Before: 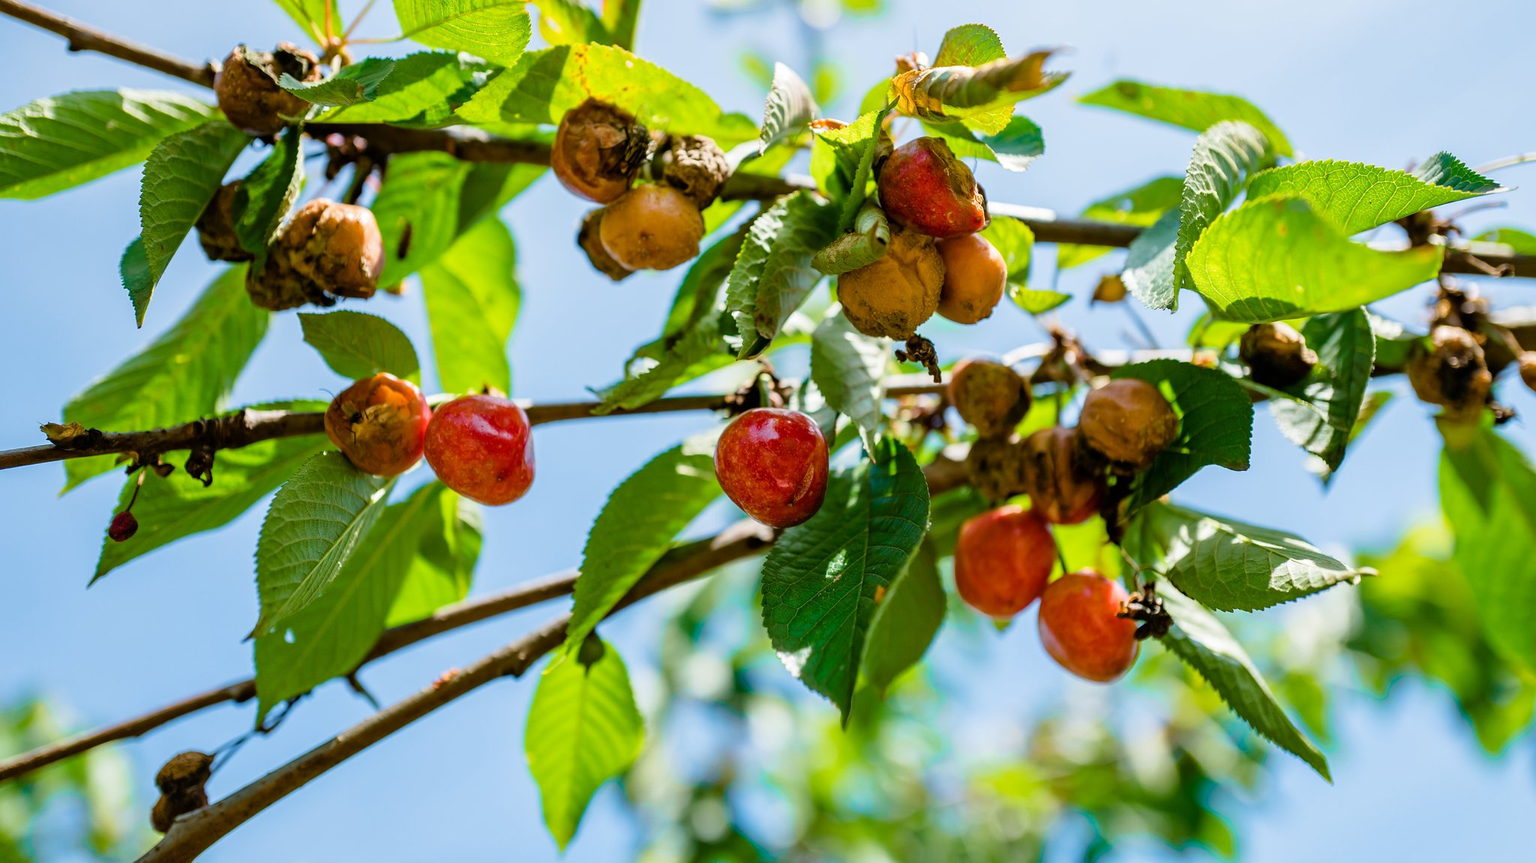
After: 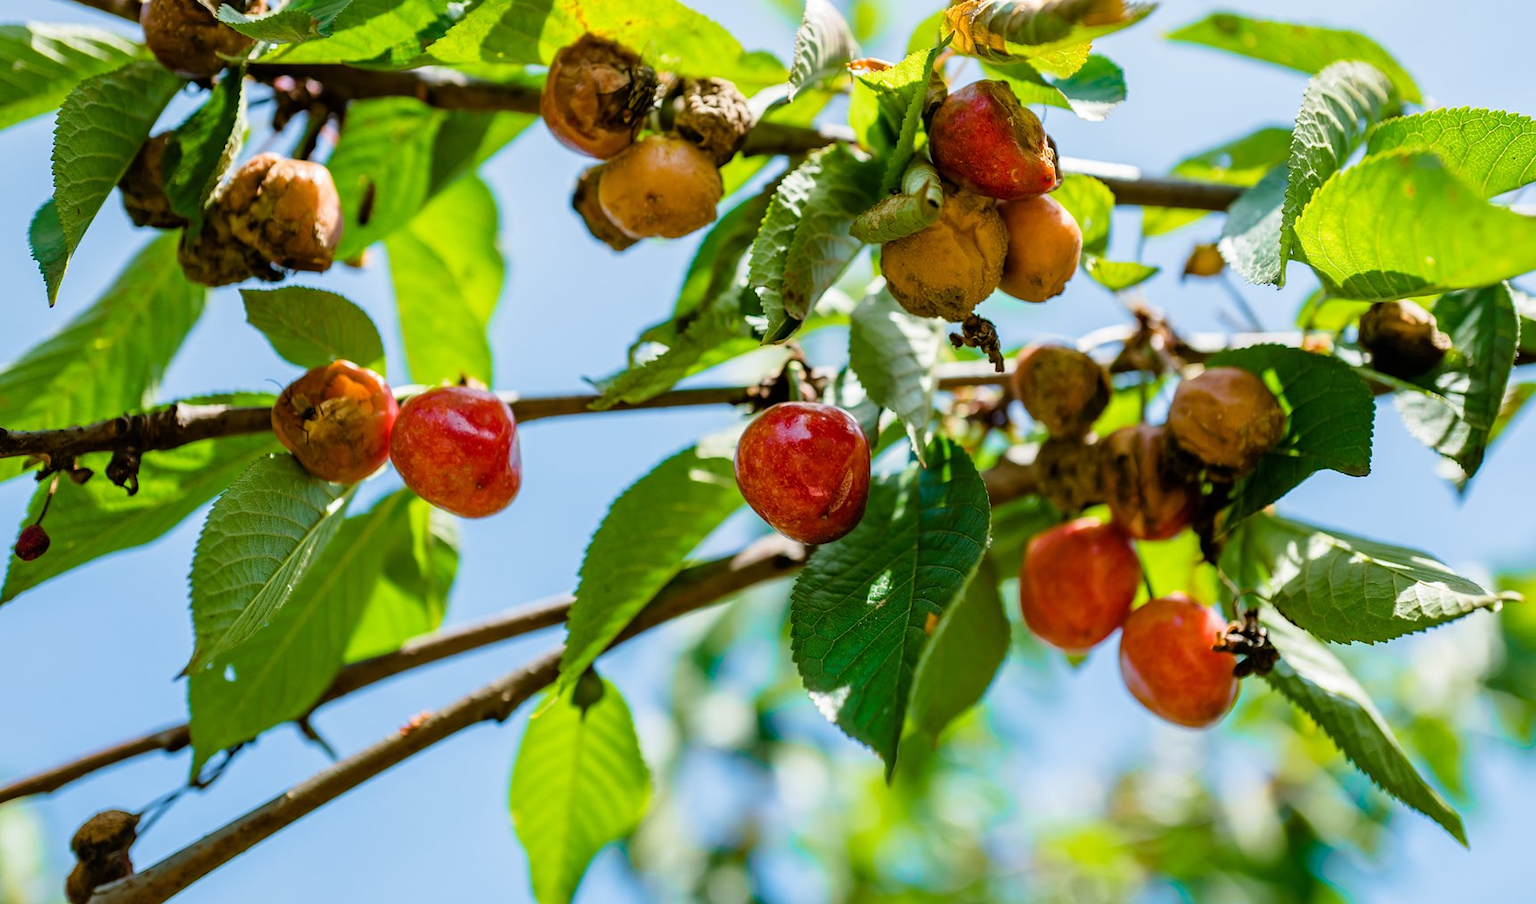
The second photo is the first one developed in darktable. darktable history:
crop: left 6.275%, top 8.108%, right 9.529%, bottom 3.658%
